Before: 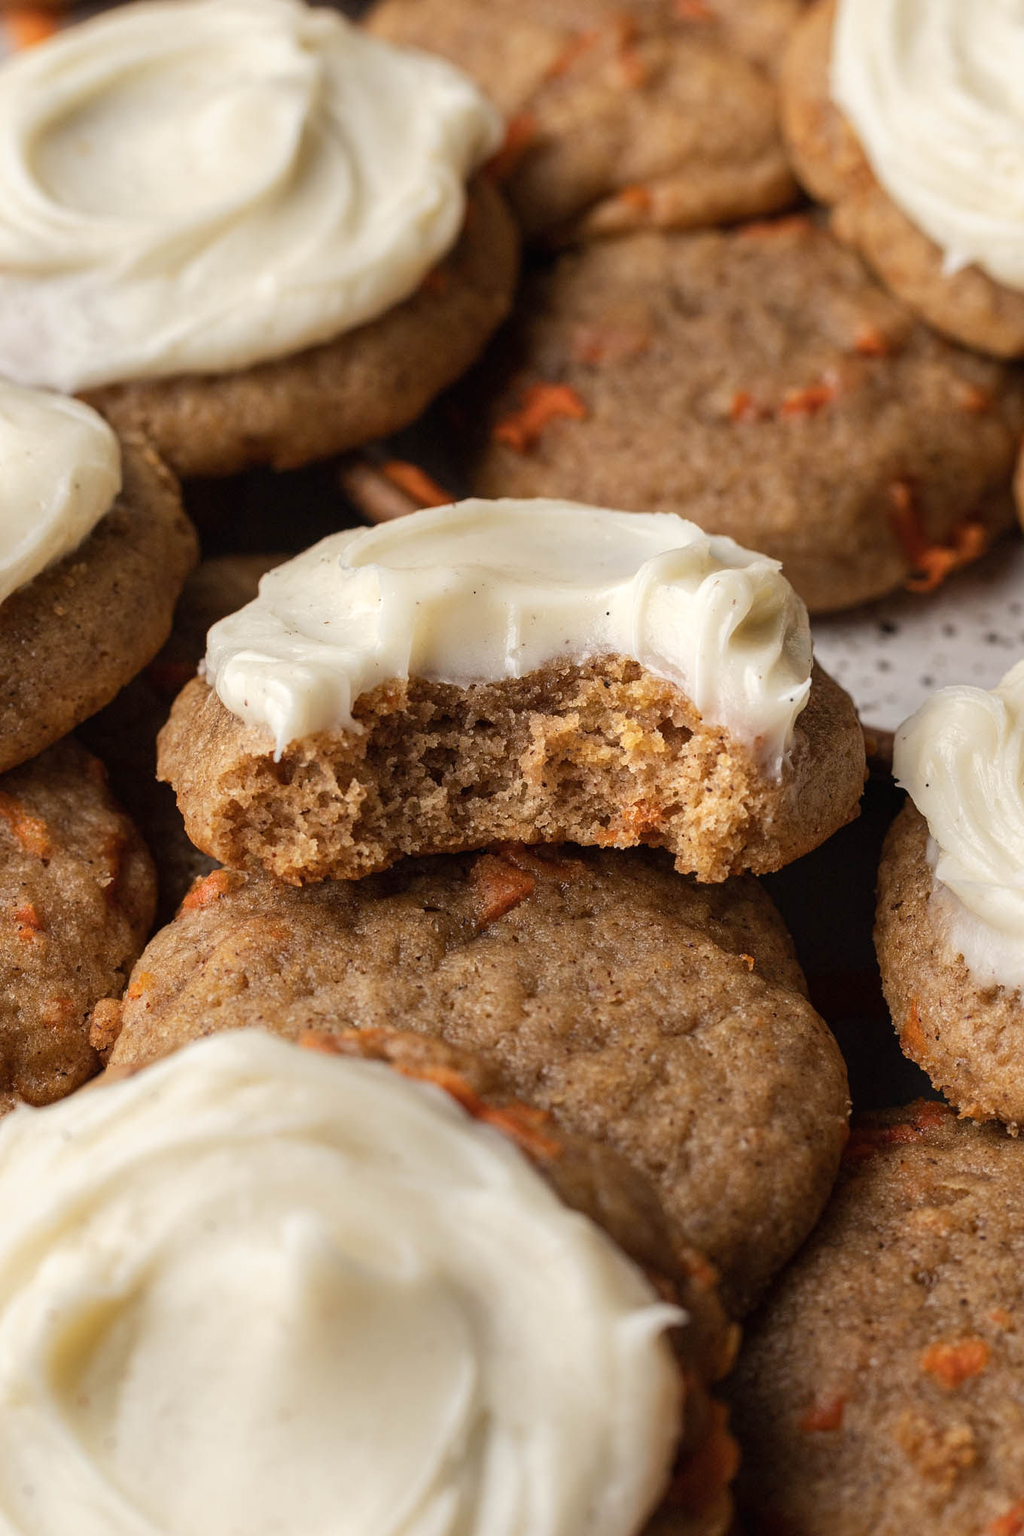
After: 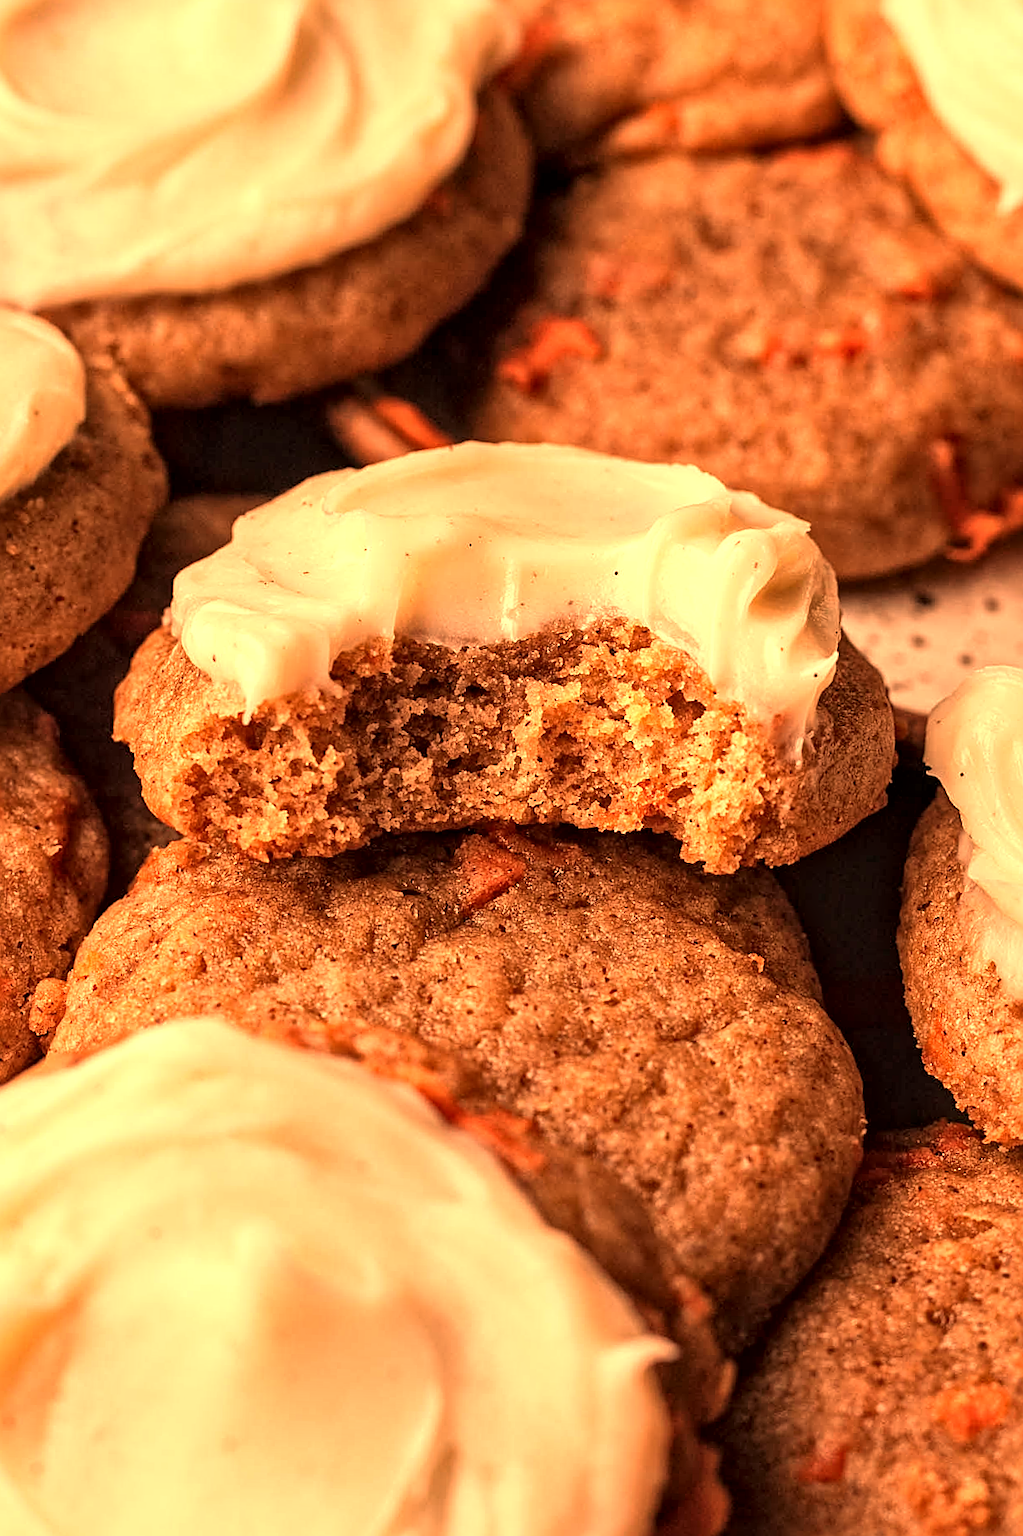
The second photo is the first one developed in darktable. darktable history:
exposure: exposure 0.207 EV, compensate highlight preservation false
white balance: red 1.467, blue 0.684
local contrast: mode bilateral grid, contrast 20, coarseness 19, detail 163%, midtone range 0.2
crop and rotate: angle -1.96°, left 3.097%, top 4.154%, right 1.586%, bottom 0.529%
sharpen: on, module defaults
